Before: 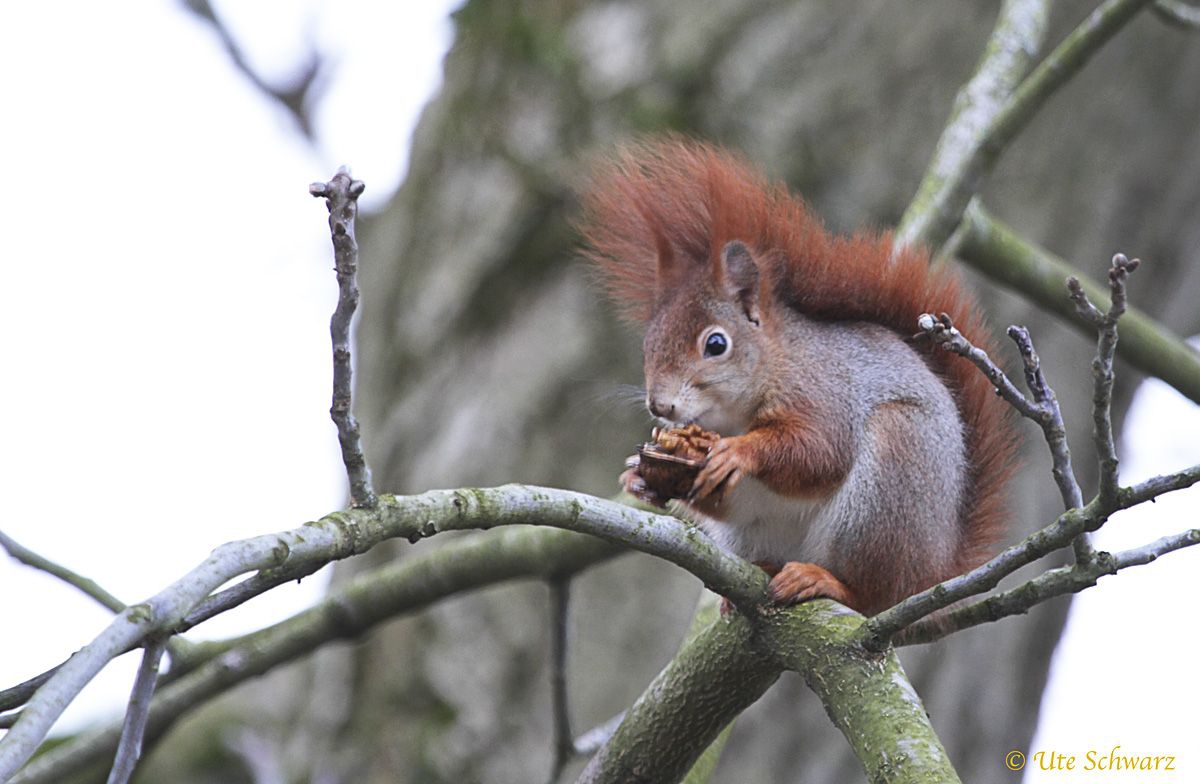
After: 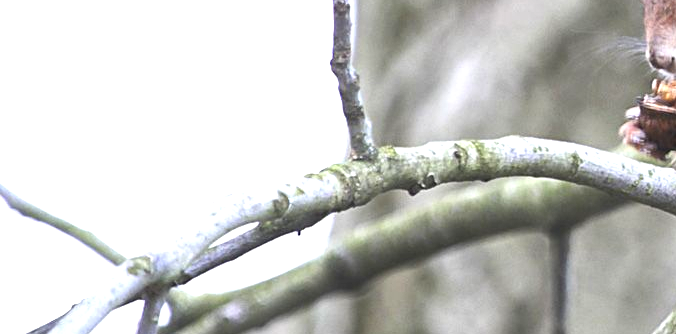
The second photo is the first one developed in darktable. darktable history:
exposure: black level correction 0, exposure 0.95 EV, compensate exposure bias true, compensate highlight preservation false
tone equalizer: on, module defaults
crop: top 44.483%, right 43.593%, bottom 12.892%
